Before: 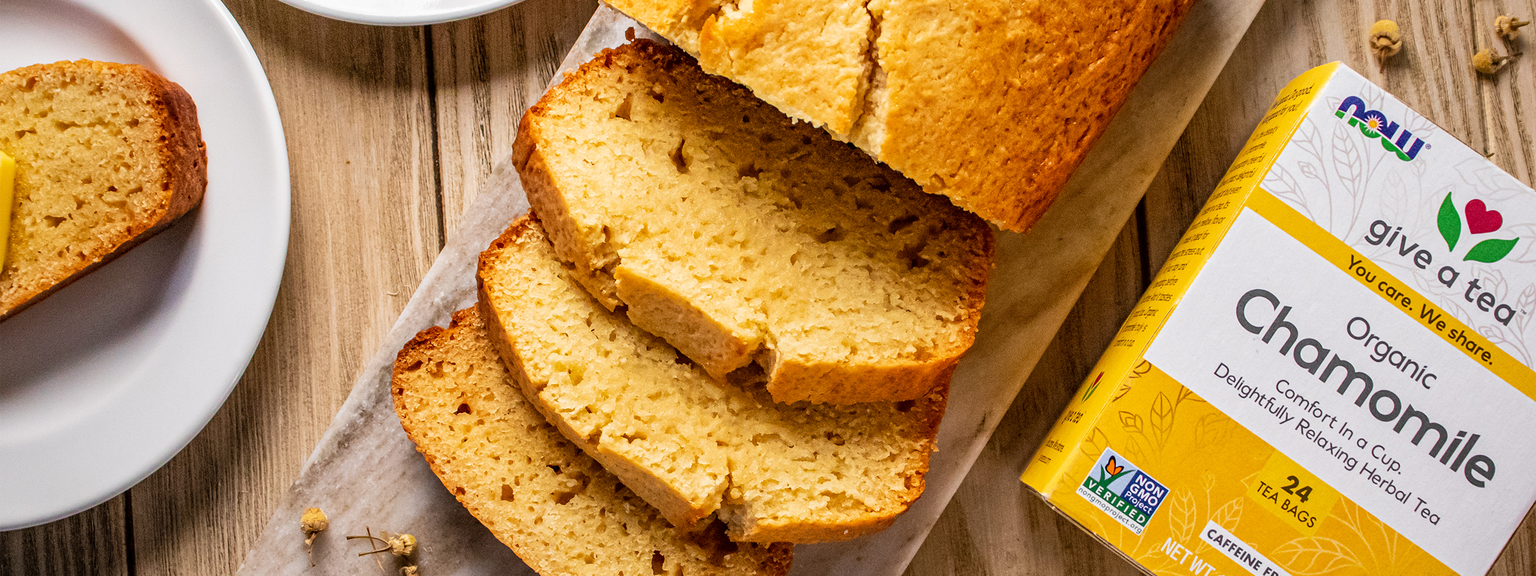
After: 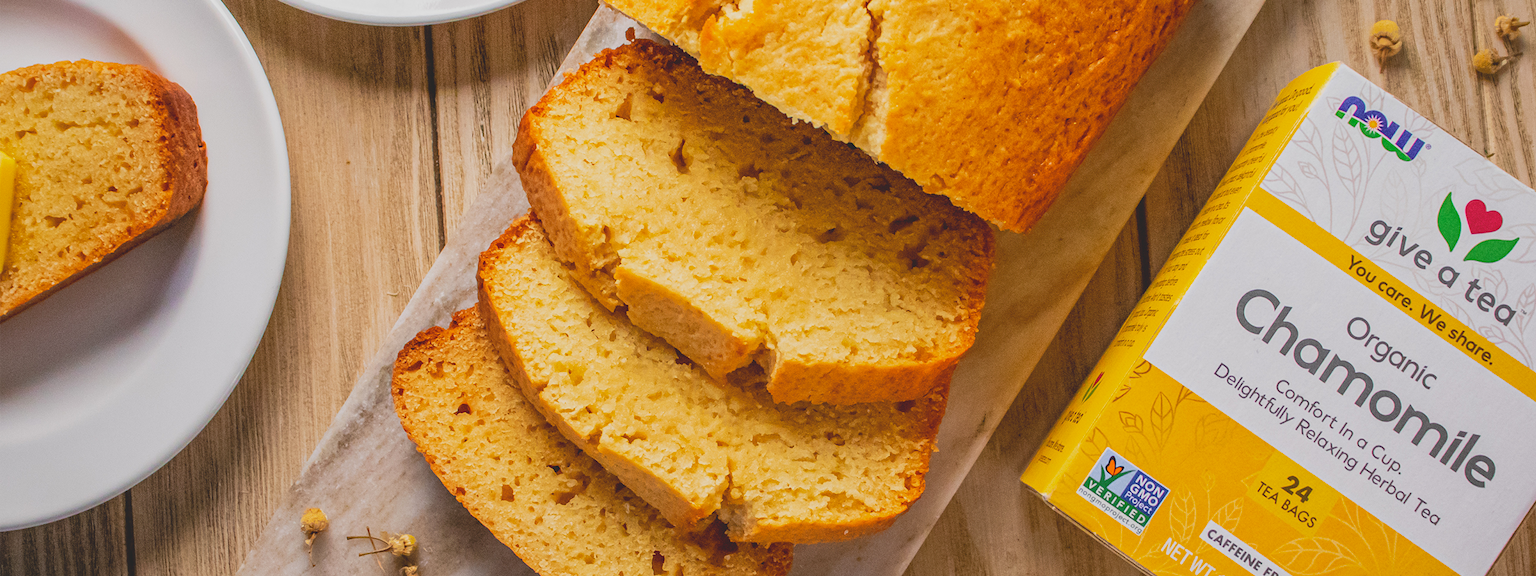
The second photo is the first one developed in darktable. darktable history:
contrast brightness saturation: contrast -0.28
local contrast: mode bilateral grid, contrast 100, coarseness 100, detail 91%, midtone range 0.2
exposure: exposure 0.2 EV, compensate highlight preservation false
